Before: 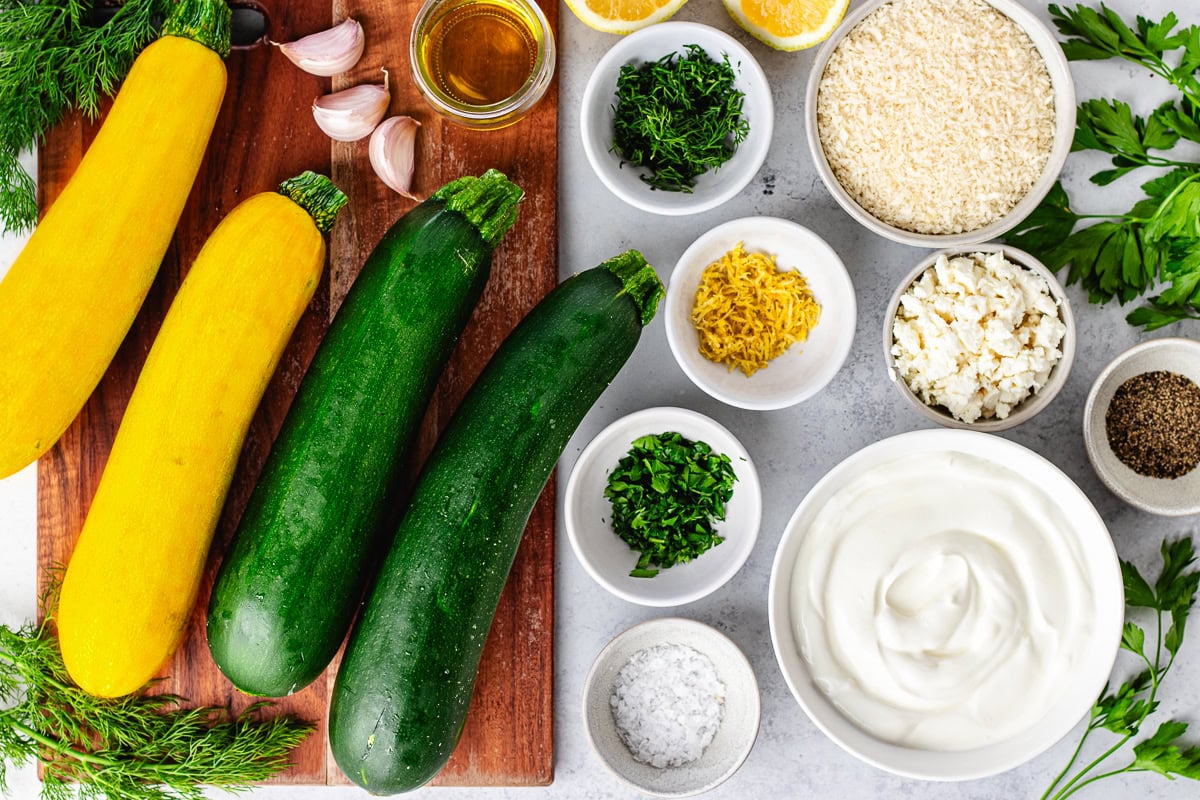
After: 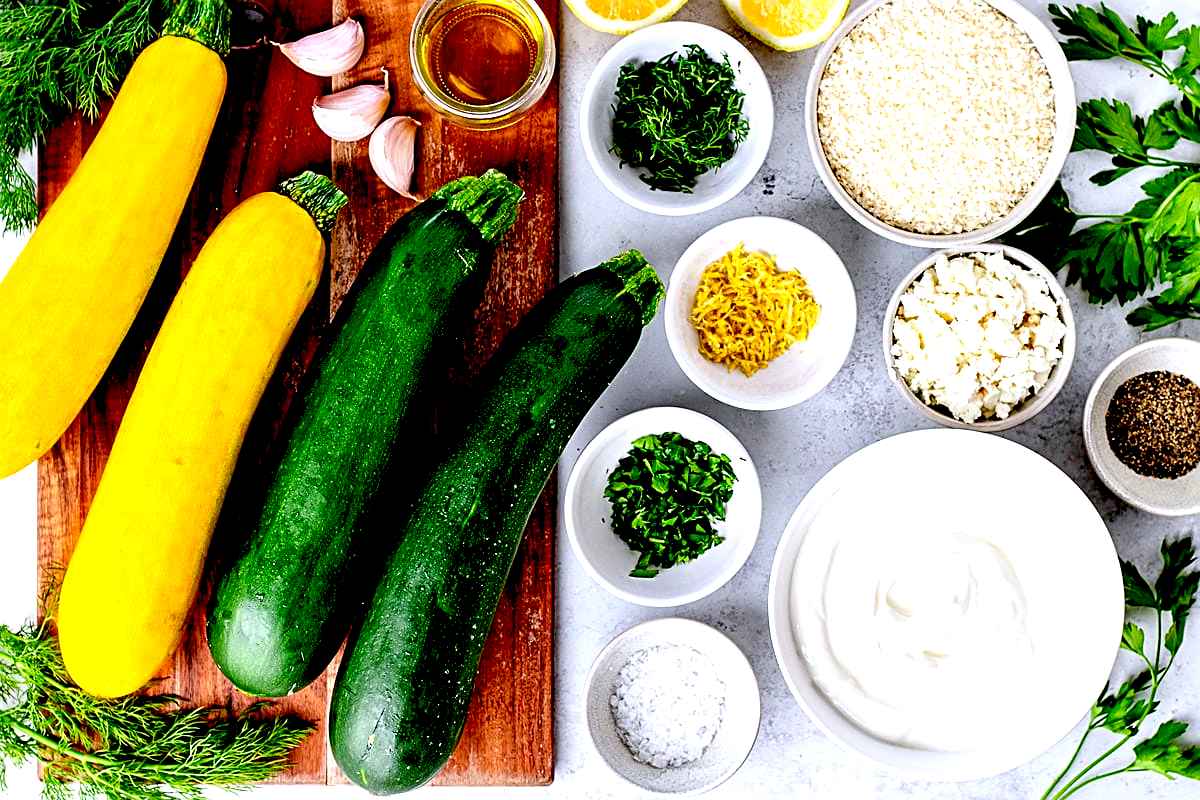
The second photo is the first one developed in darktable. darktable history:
exposure: black level correction 0.041, exposure 0.498 EV, compensate highlight preservation false
sharpen: amount 0.489
color calibration: illuminant as shot in camera, x 0.358, y 0.373, temperature 4628.91 K
